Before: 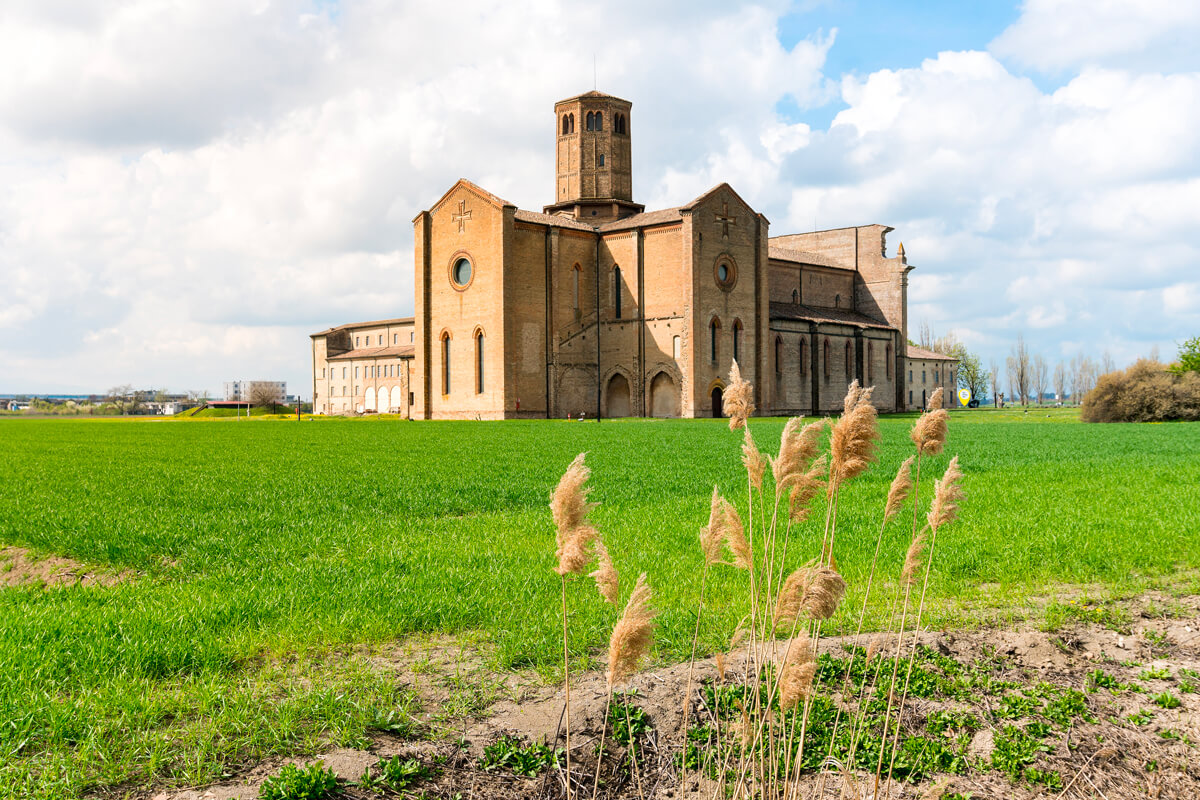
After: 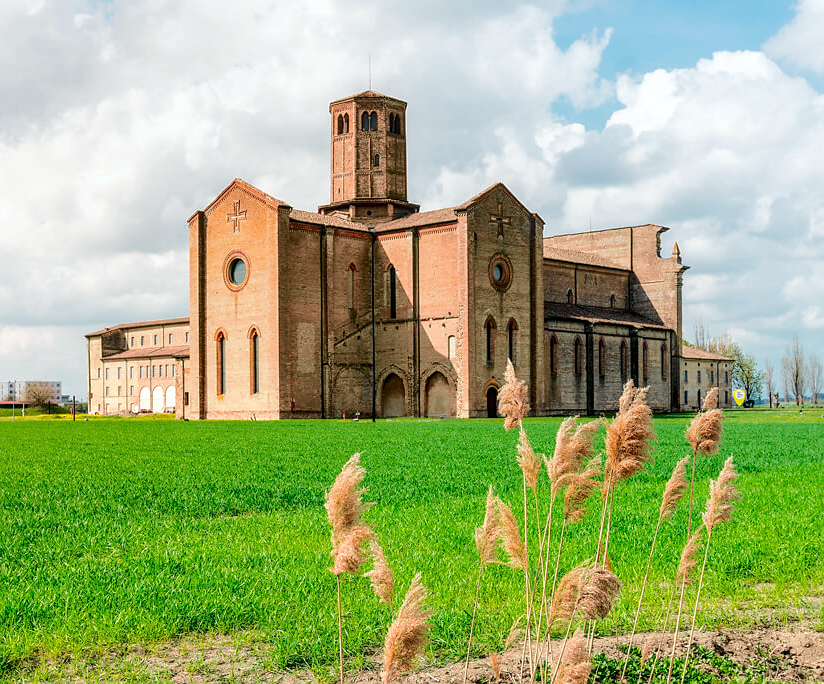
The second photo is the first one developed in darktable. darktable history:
local contrast: highlights 27%, detail 130%
sharpen: radius 1.018, threshold 1.092
tone curve: curves: ch0 [(0, 0.003) (0.211, 0.174) (0.482, 0.519) (0.843, 0.821) (0.992, 0.971)]; ch1 [(0, 0) (0.276, 0.206) (0.393, 0.364) (0.482, 0.477) (0.506, 0.5) (0.523, 0.523) (0.572, 0.592) (0.635, 0.665) (0.695, 0.759) (1, 1)]; ch2 [(0, 0) (0.438, 0.456) (0.498, 0.497) (0.536, 0.527) (0.562, 0.584) (0.619, 0.602) (0.698, 0.698) (1, 1)], color space Lab, independent channels, preserve colors none
color calibration: illuminant same as pipeline (D50), adaptation none (bypass), x 0.333, y 0.334, temperature 5005.22 K
crop: left 18.801%, right 12.237%, bottom 14.457%
